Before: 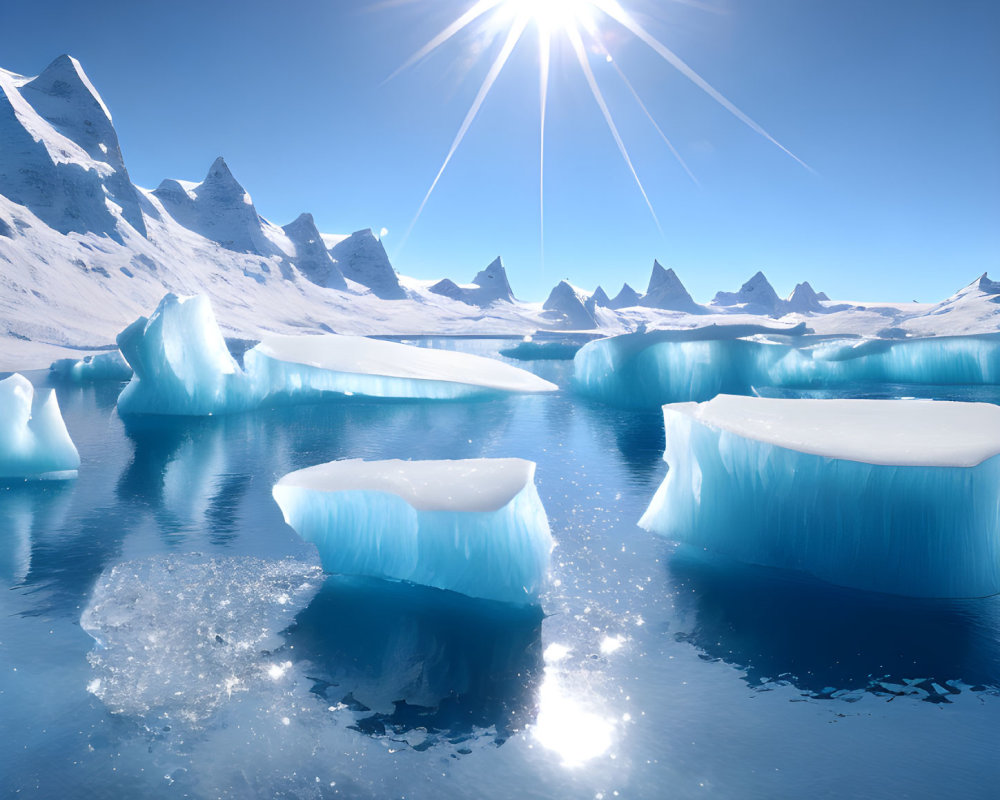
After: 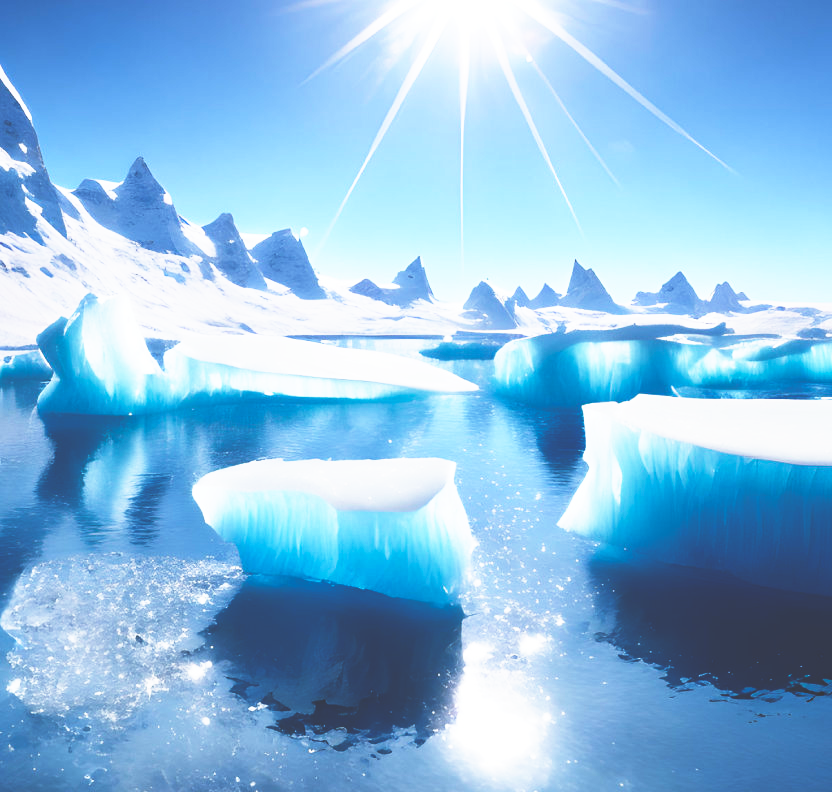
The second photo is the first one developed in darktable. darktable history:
base curve: curves: ch0 [(0, 0.036) (0.007, 0.037) (0.604, 0.887) (1, 1)], preserve colors none
tone curve: curves: ch0 [(0, 0) (0.003, 0.003) (0.011, 0.011) (0.025, 0.025) (0.044, 0.045) (0.069, 0.07) (0.1, 0.1) (0.136, 0.137) (0.177, 0.179) (0.224, 0.226) (0.277, 0.279) (0.335, 0.338) (0.399, 0.402) (0.468, 0.472) (0.543, 0.547) (0.623, 0.628) (0.709, 0.715) (0.801, 0.807) (0.898, 0.902) (1, 1)], preserve colors none
crop: left 8.026%, right 7.374%
